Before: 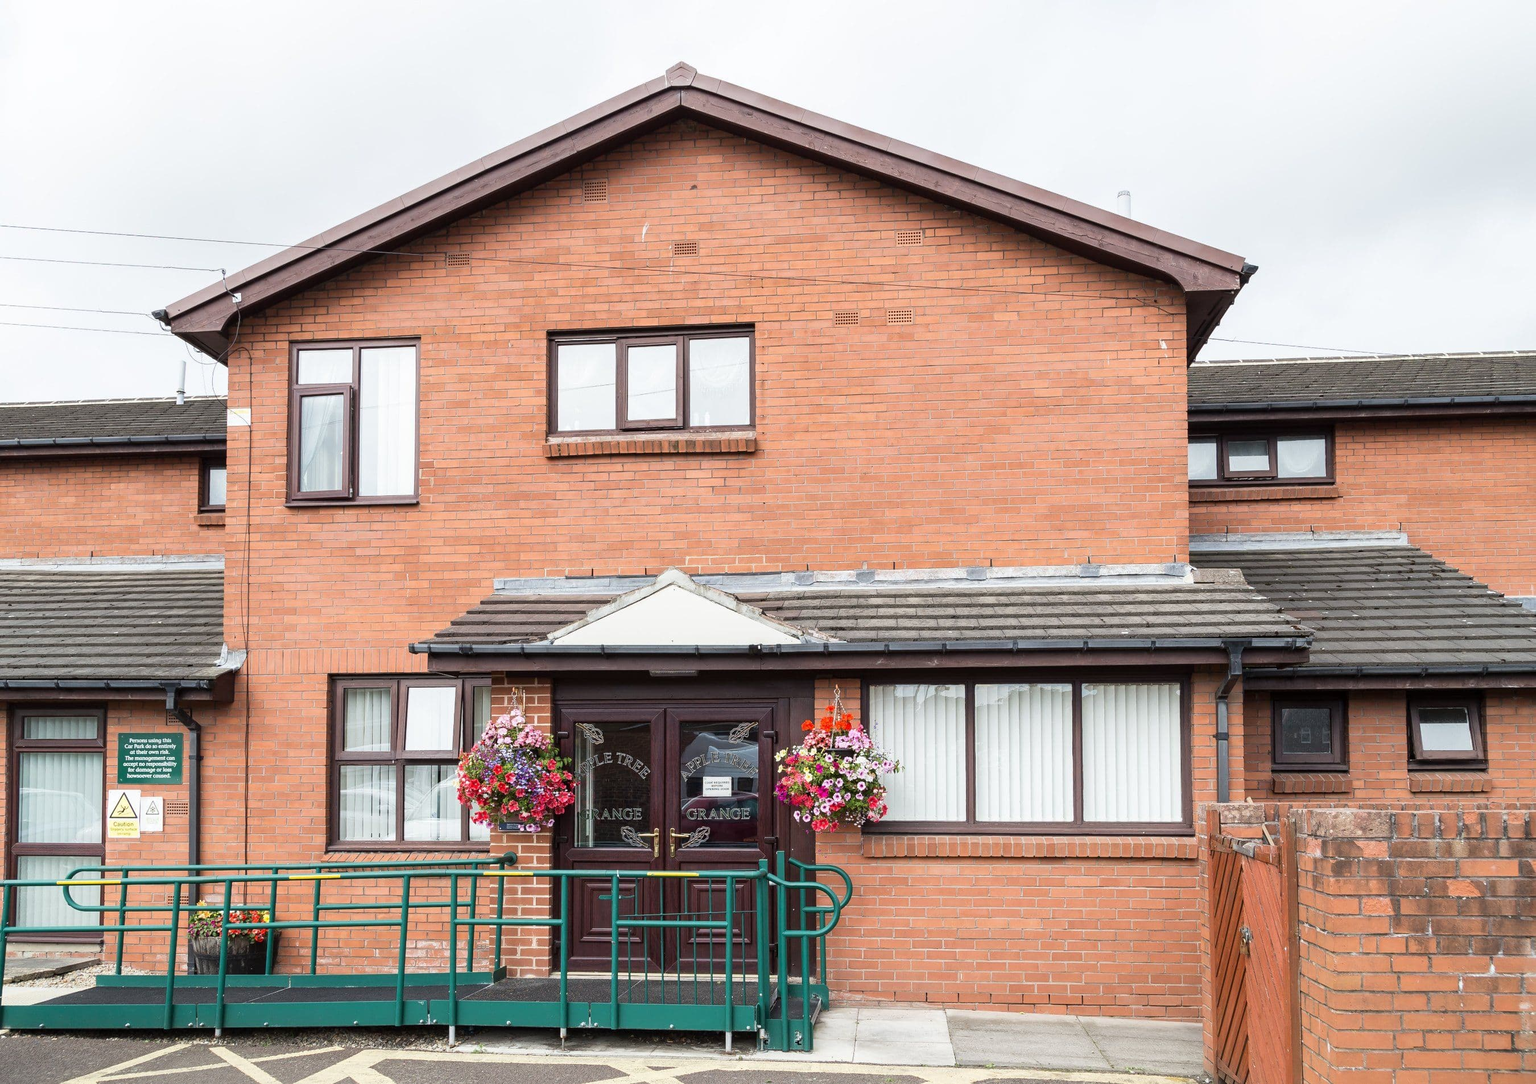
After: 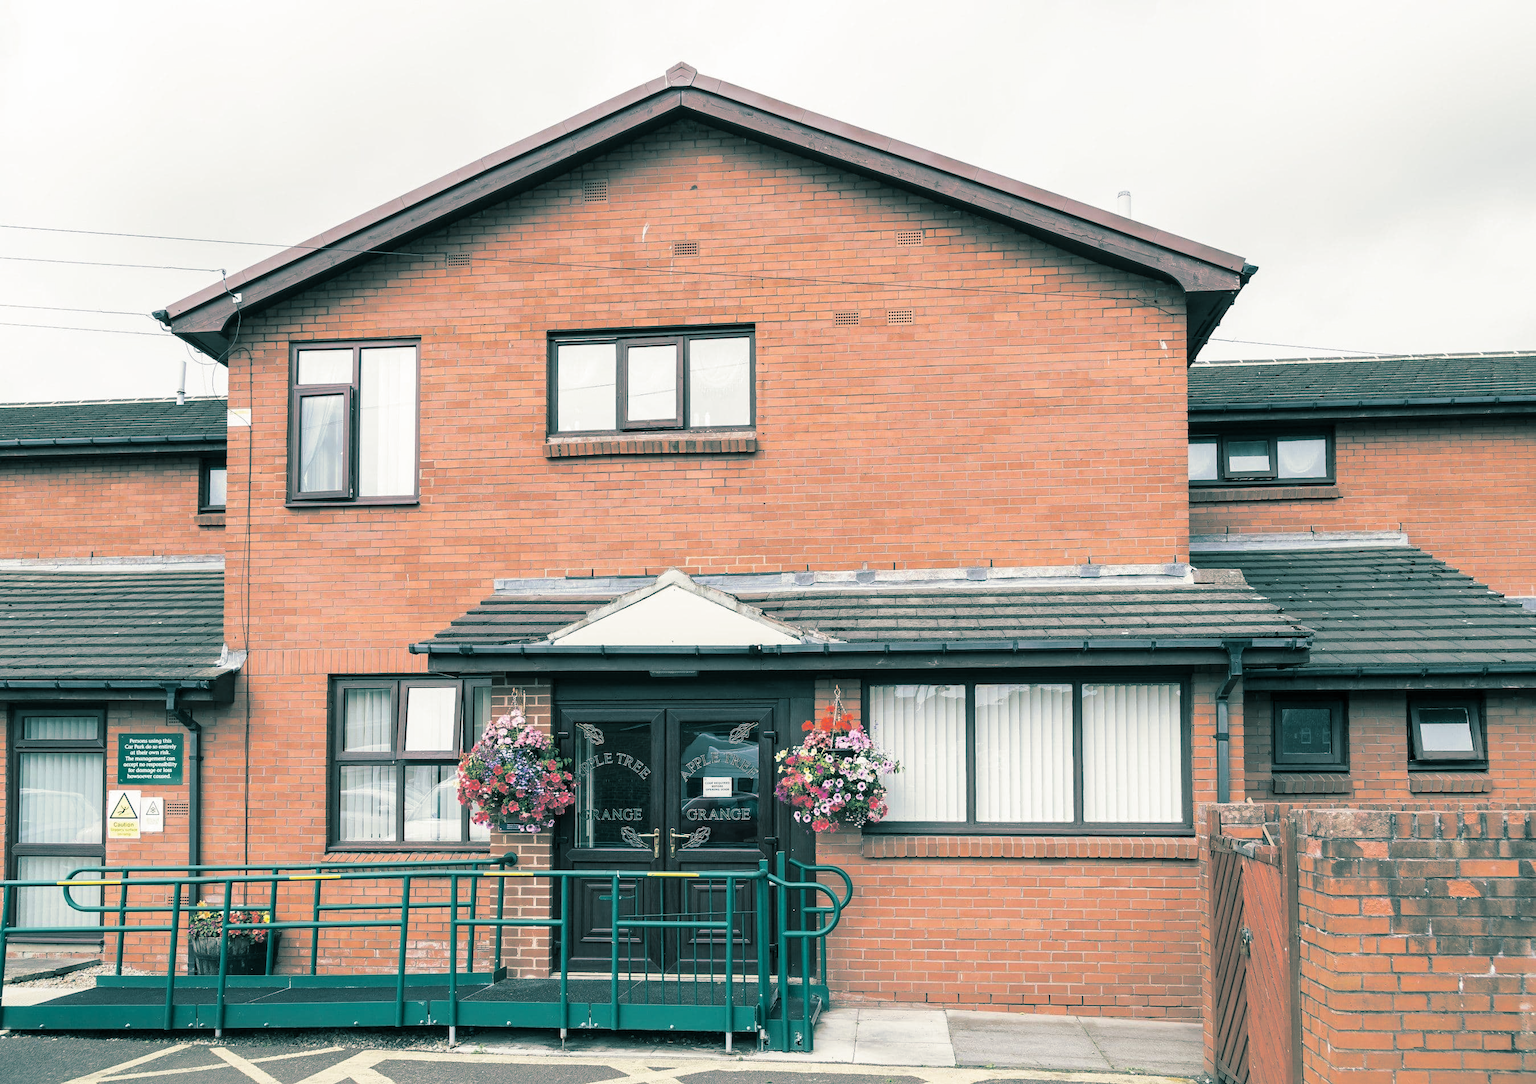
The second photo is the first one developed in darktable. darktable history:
split-toning: shadows › hue 186.43°, highlights › hue 49.29°, compress 30.29%
exposure: compensate highlight preservation false
